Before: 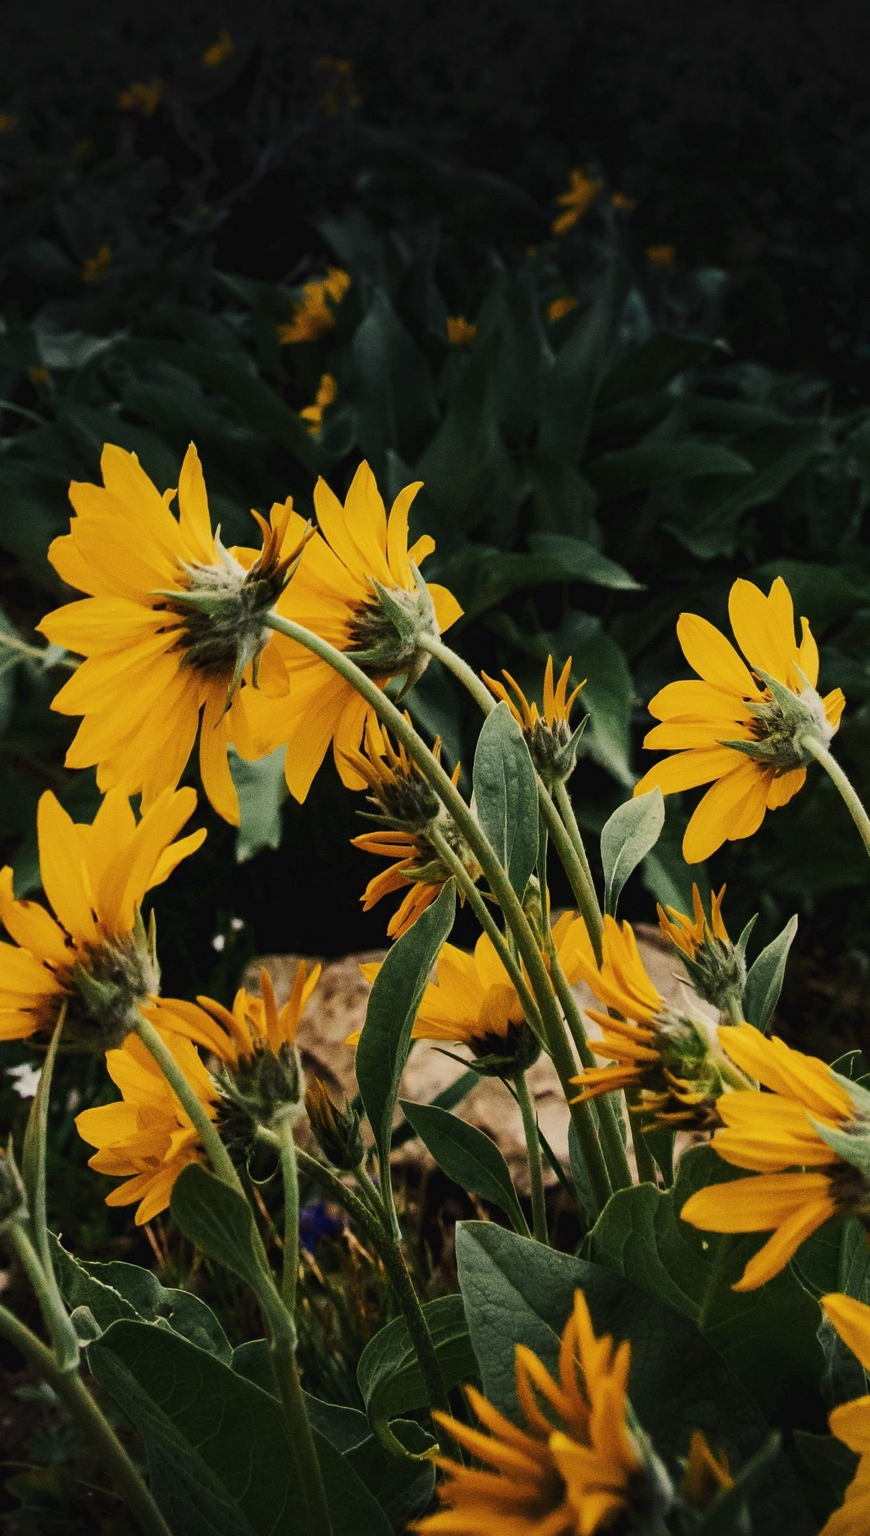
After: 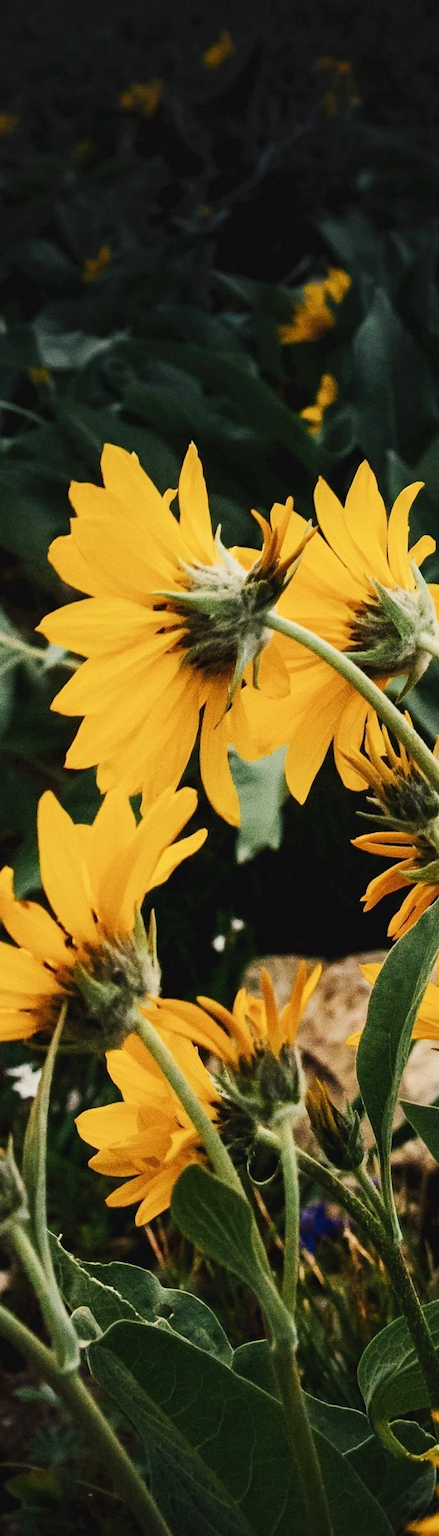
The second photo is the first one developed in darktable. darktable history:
vignetting: fall-off start 116.66%, fall-off radius 59.59%, brightness -0.234, saturation 0.138, center (0.22, -0.229)
crop and rotate: left 0.018%, top 0%, right 49.489%
tone curve: curves: ch0 [(0, 0) (0.003, 0.004) (0.011, 0.015) (0.025, 0.033) (0.044, 0.059) (0.069, 0.093) (0.1, 0.133) (0.136, 0.182) (0.177, 0.237) (0.224, 0.3) (0.277, 0.369) (0.335, 0.437) (0.399, 0.511) (0.468, 0.584) (0.543, 0.656) (0.623, 0.729) (0.709, 0.8) (0.801, 0.872) (0.898, 0.935) (1, 1)], preserve colors none
